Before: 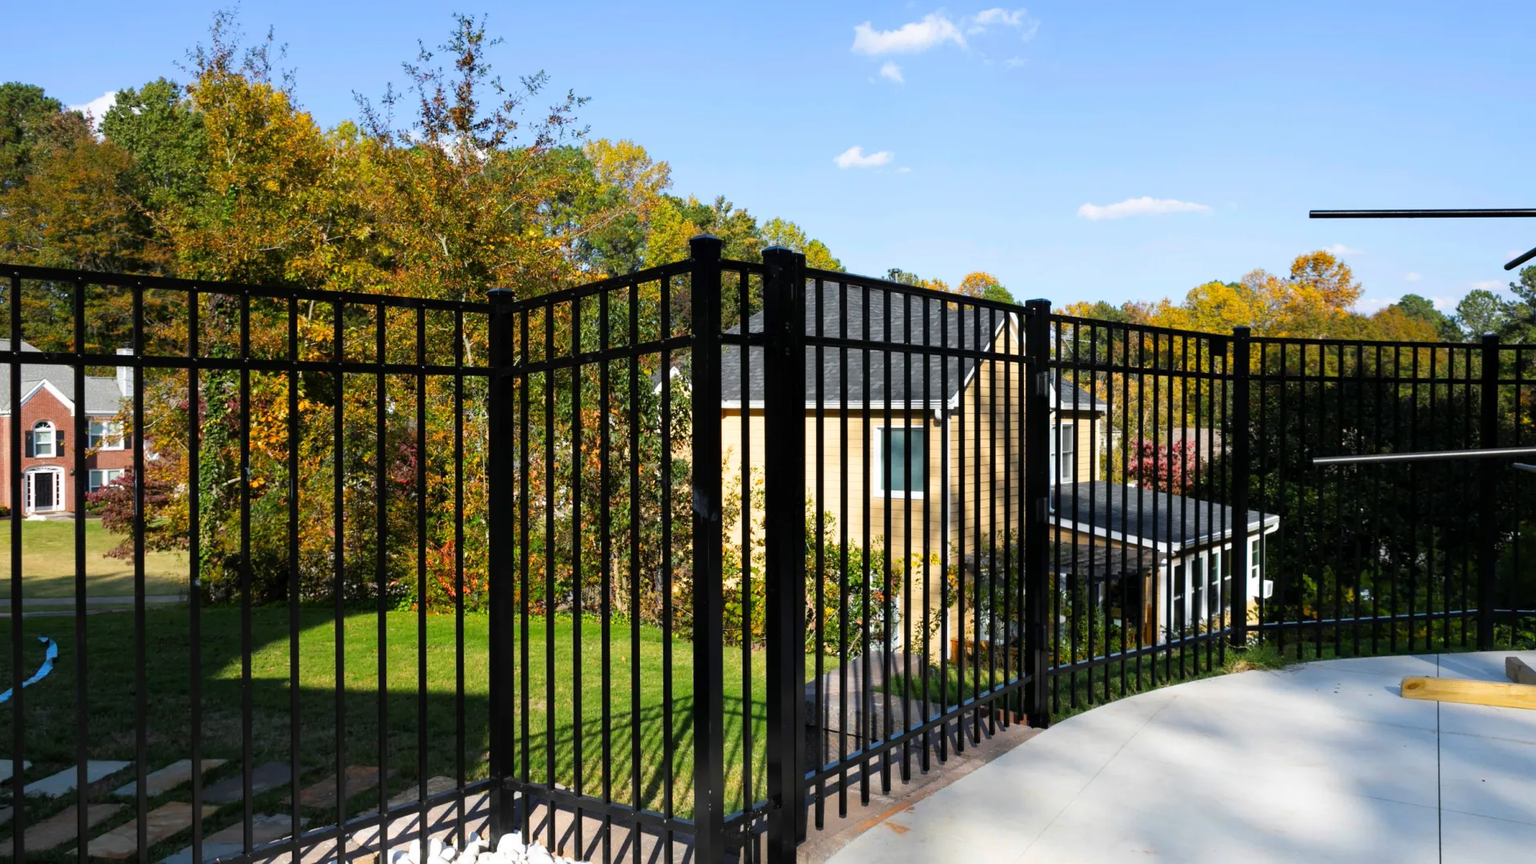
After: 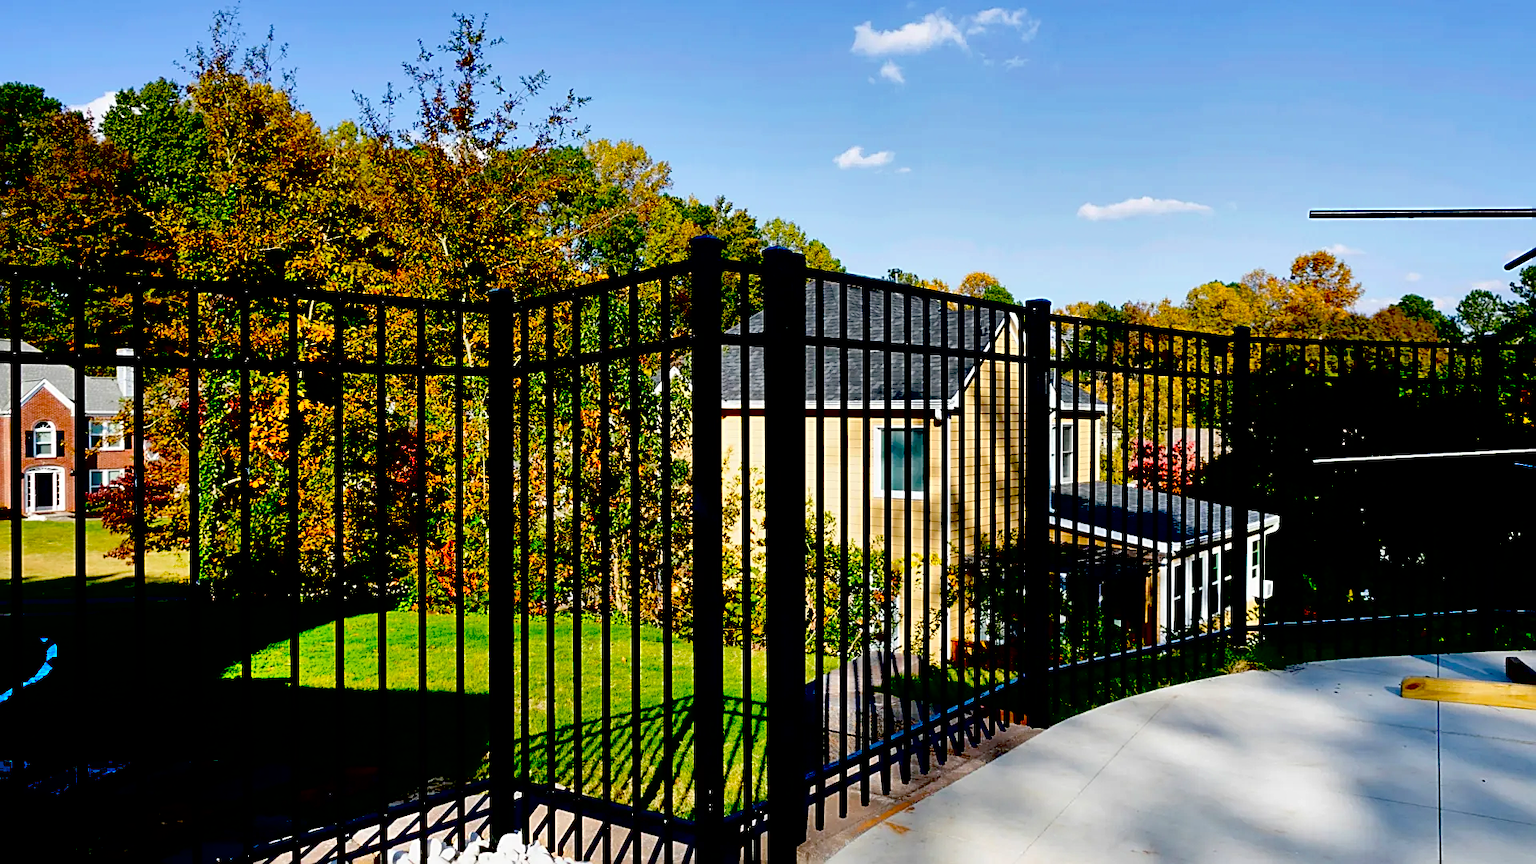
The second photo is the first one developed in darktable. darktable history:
exposure: black level correction 0.1, exposure -0.092 EV, compensate highlight preservation false
shadows and highlights: low approximation 0.01, soften with gaussian
local contrast: mode bilateral grid, contrast 20, coarseness 50, detail 120%, midtone range 0.2
sharpen: on, module defaults
